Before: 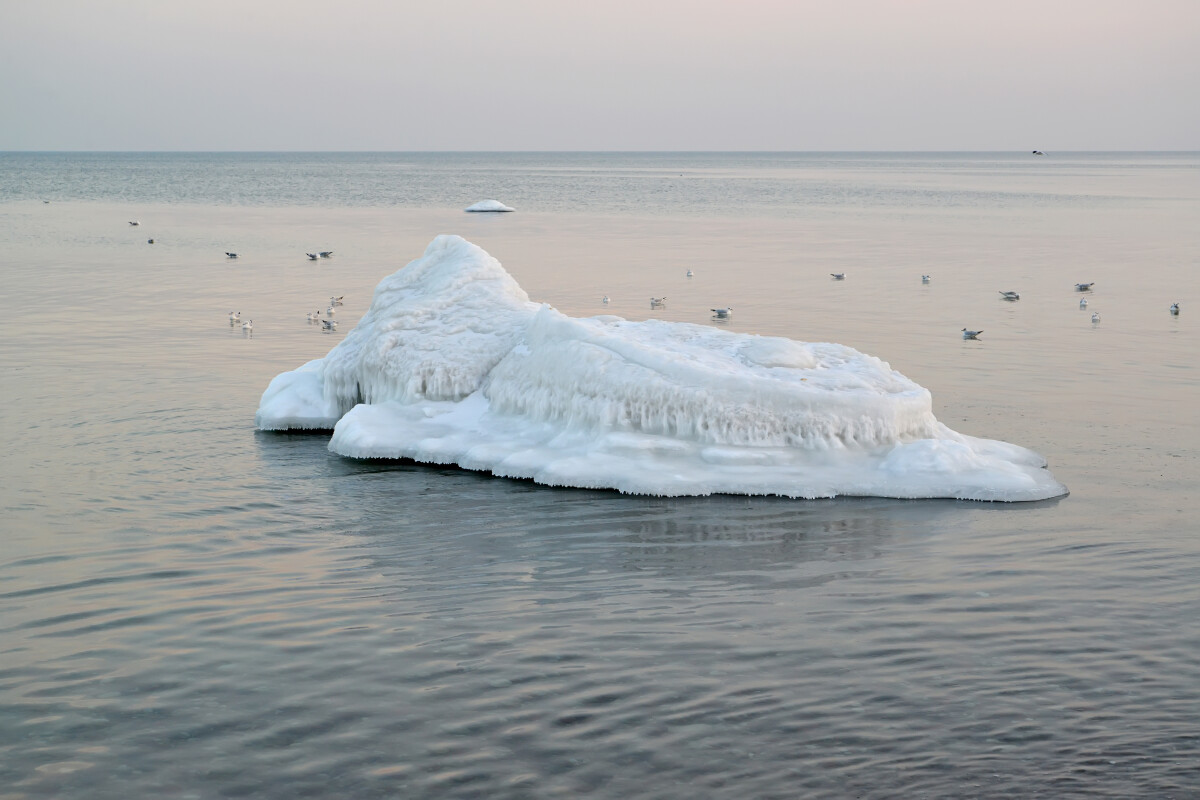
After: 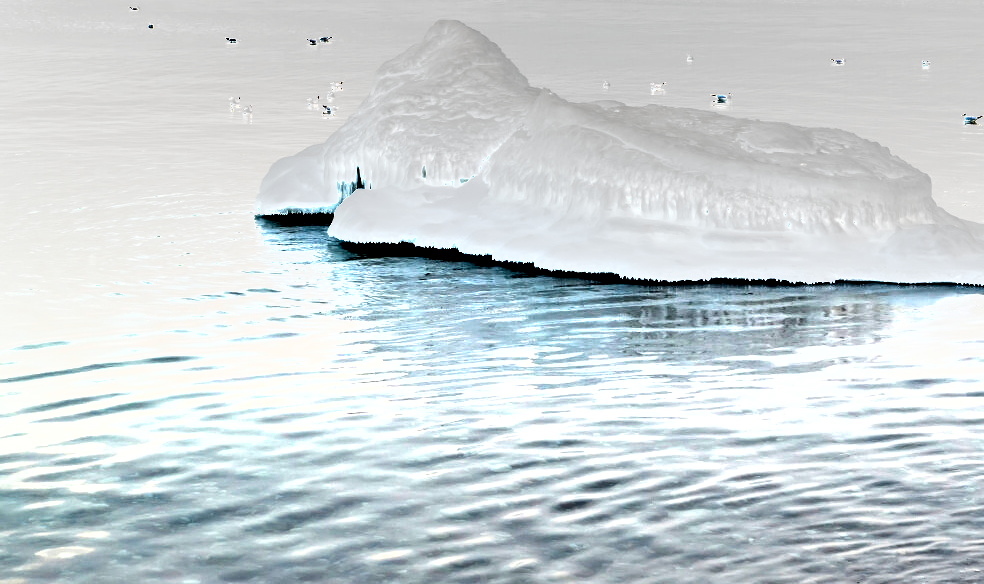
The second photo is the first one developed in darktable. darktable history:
exposure: black level correction 0, exposure 2 EV, compensate highlight preservation false
shadows and highlights: soften with gaussian
crop: top 26.971%, right 17.99%
